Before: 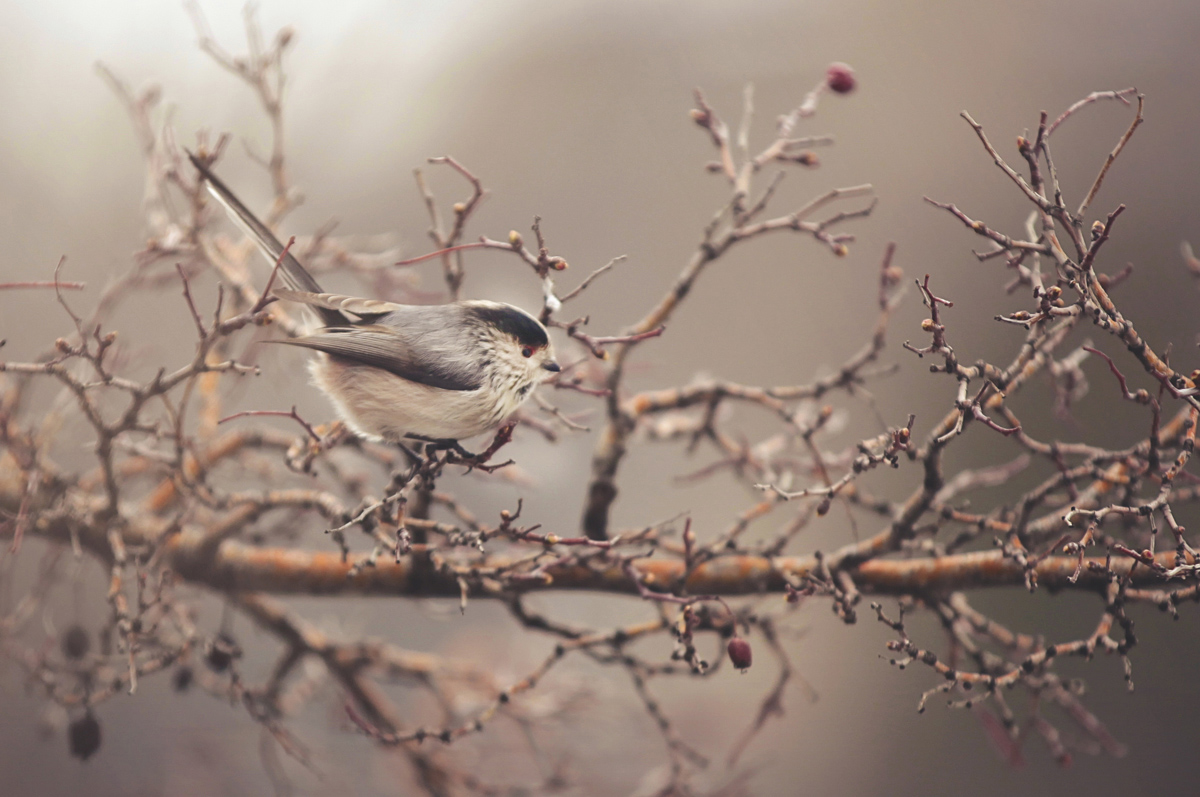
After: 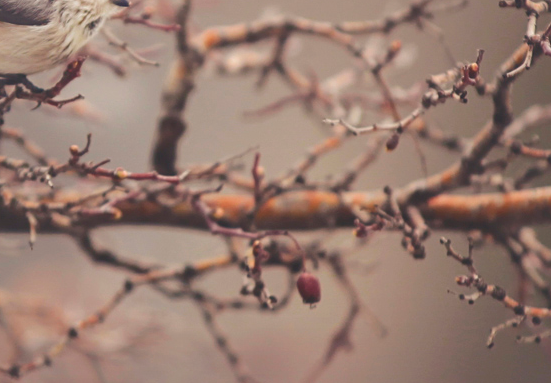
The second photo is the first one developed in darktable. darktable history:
shadows and highlights: on, module defaults
crop: left 35.918%, top 45.826%, right 18.093%, bottom 6.03%
